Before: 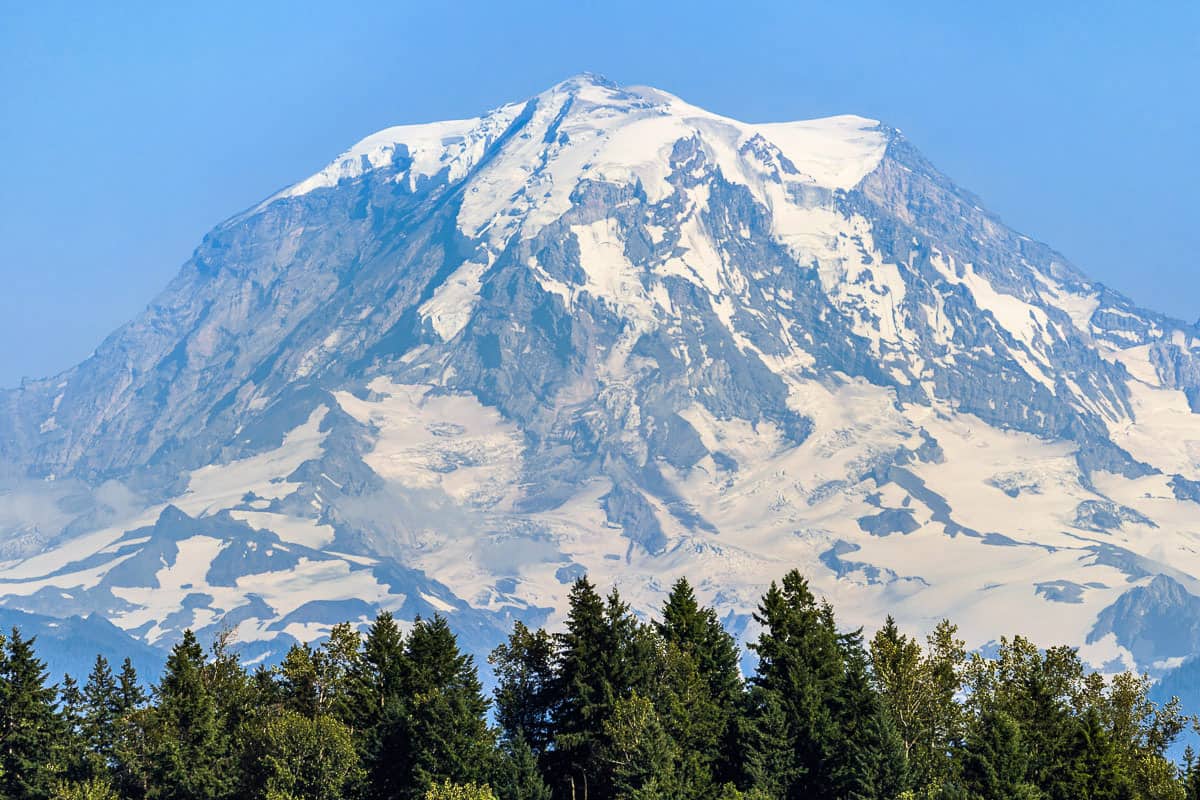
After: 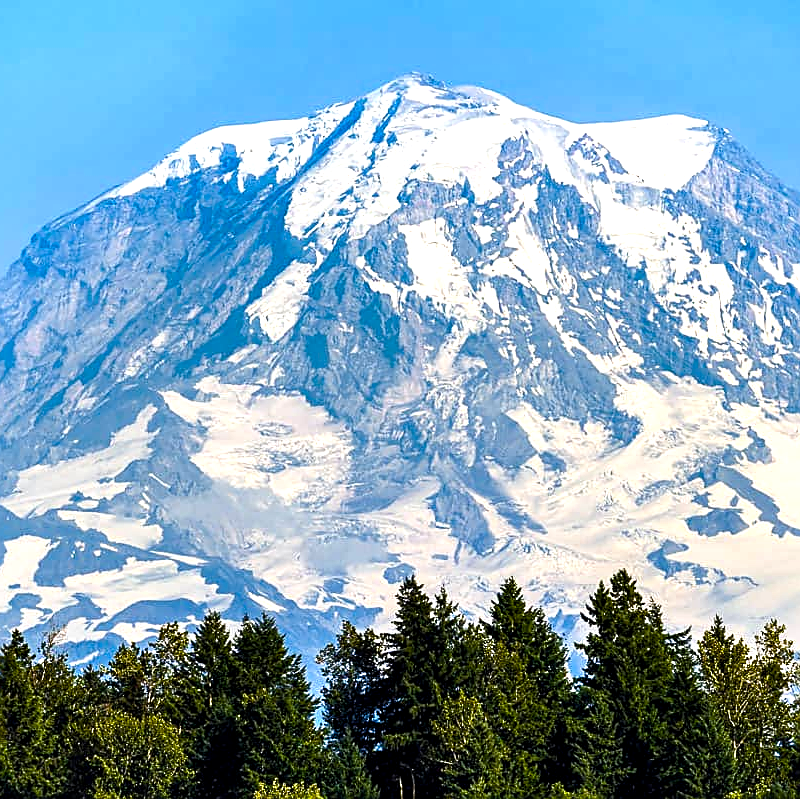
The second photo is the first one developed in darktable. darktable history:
crop and rotate: left 14.378%, right 18.938%
sharpen: on, module defaults
local contrast: highlights 107%, shadows 103%, detail 119%, midtone range 0.2
color balance rgb: shadows lift › luminance -19.842%, perceptual saturation grading › global saturation 44.426%, perceptual saturation grading › highlights -25.862%, perceptual saturation grading › shadows 50.084%, perceptual brilliance grading › highlights 14.174%, perceptual brilliance grading › shadows -18.858%
